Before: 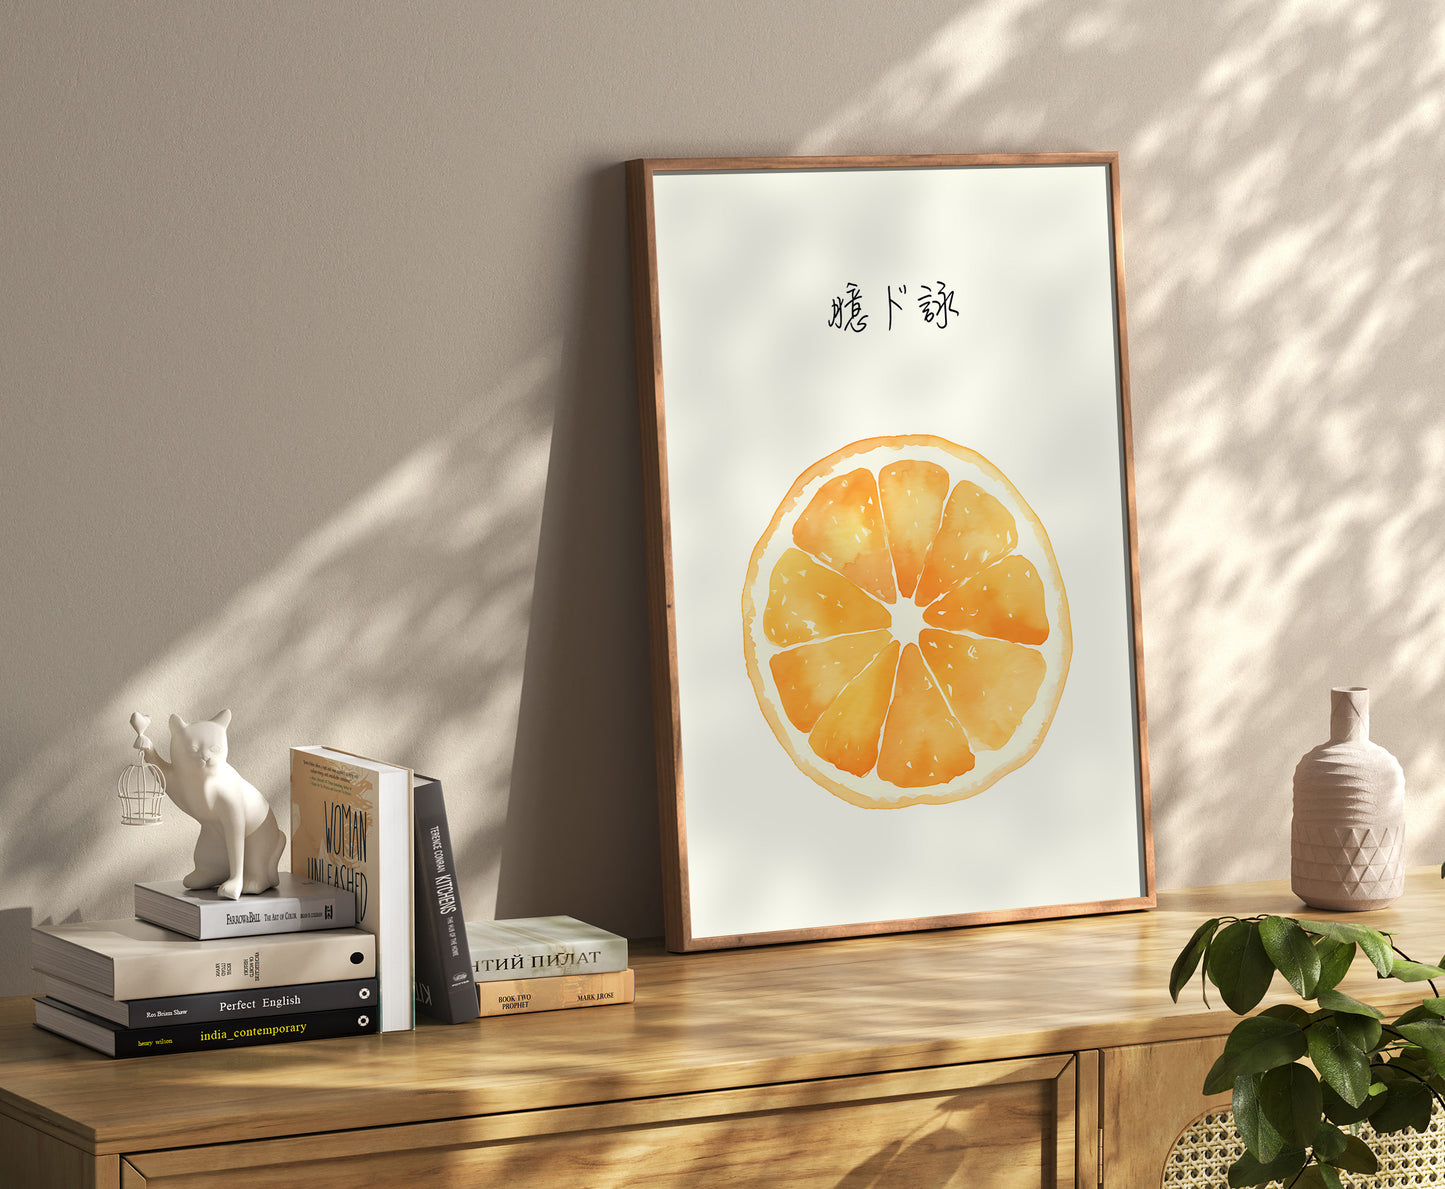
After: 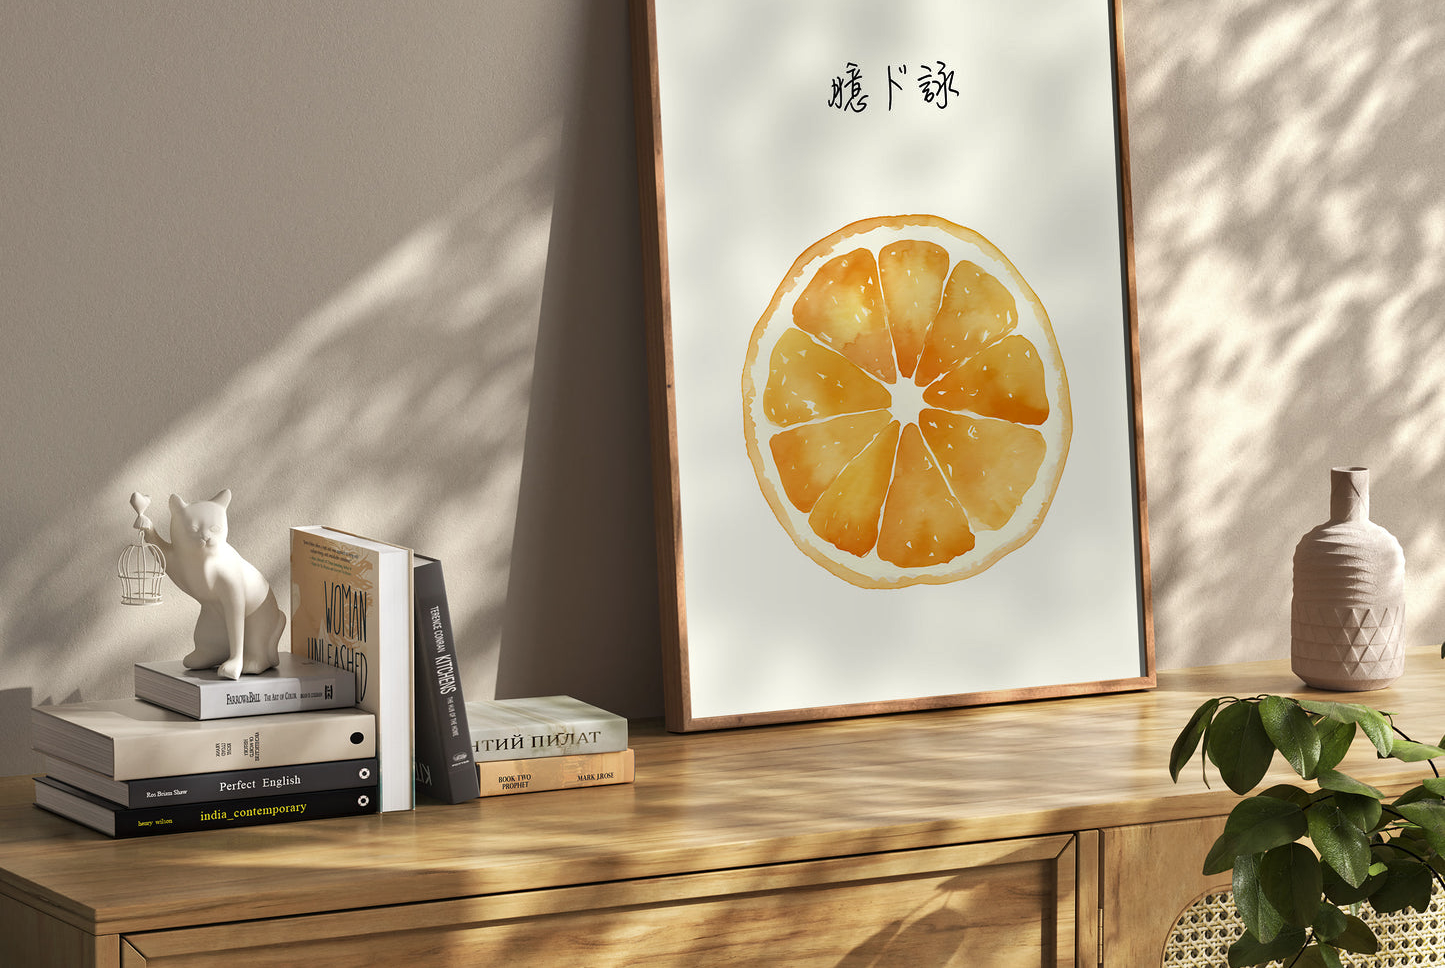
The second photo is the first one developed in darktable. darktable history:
crop and rotate: top 18.507%
contrast brightness saturation: saturation -0.05
shadows and highlights: shadows 22.7, highlights -48.71, soften with gaussian
